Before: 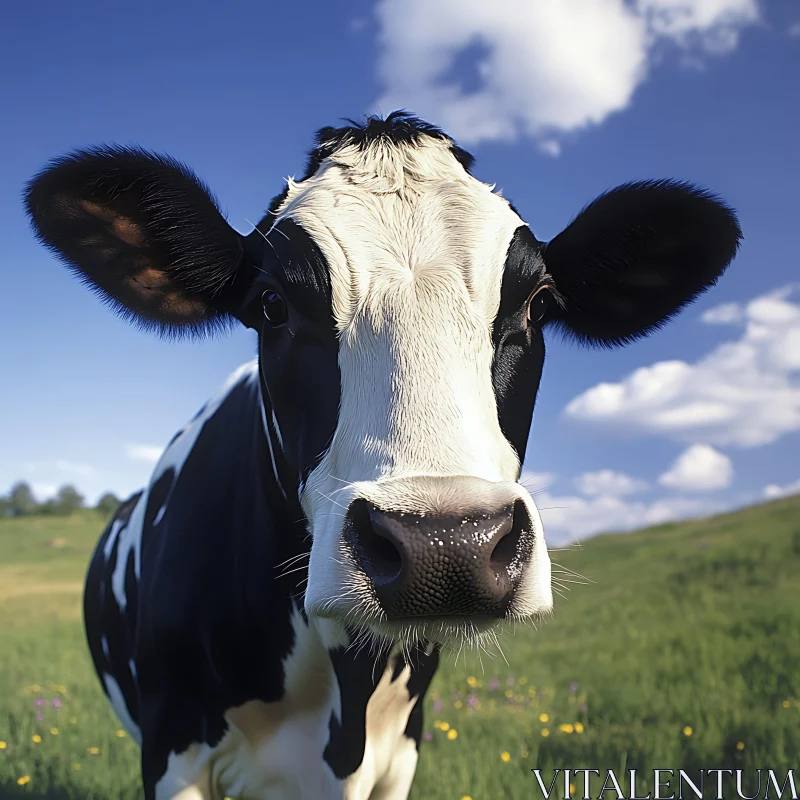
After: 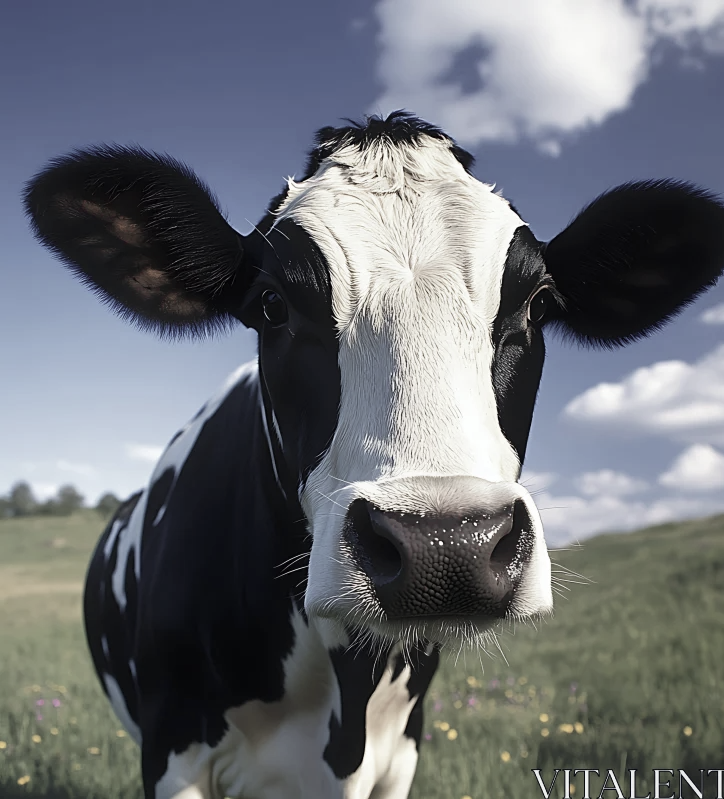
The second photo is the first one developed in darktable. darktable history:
color zones: curves: ch0 [(0, 0.6) (0.129, 0.508) (0.193, 0.483) (0.429, 0.5) (0.571, 0.5) (0.714, 0.5) (0.857, 0.5) (1, 0.6)]; ch1 [(0, 0.481) (0.112, 0.245) (0.213, 0.223) (0.429, 0.233) (0.571, 0.231) (0.683, 0.242) (0.857, 0.296) (1, 0.481)]
tone curve: curves: ch0 [(0, 0) (0.003, 0.003) (0.011, 0.011) (0.025, 0.024) (0.044, 0.043) (0.069, 0.067) (0.1, 0.096) (0.136, 0.131) (0.177, 0.171) (0.224, 0.217) (0.277, 0.268) (0.335, 0.324) (0.399, 0.386) (0.468, 0.453) (0.543, 0.547) (0.623, 0.626) (0.709, 0.712) (0.801, 0.802) (0.898, 0.898) (1, 1)], color space Lab, linked channels, preserve colors none
crop: right 9.498%, bottom 0.038%
